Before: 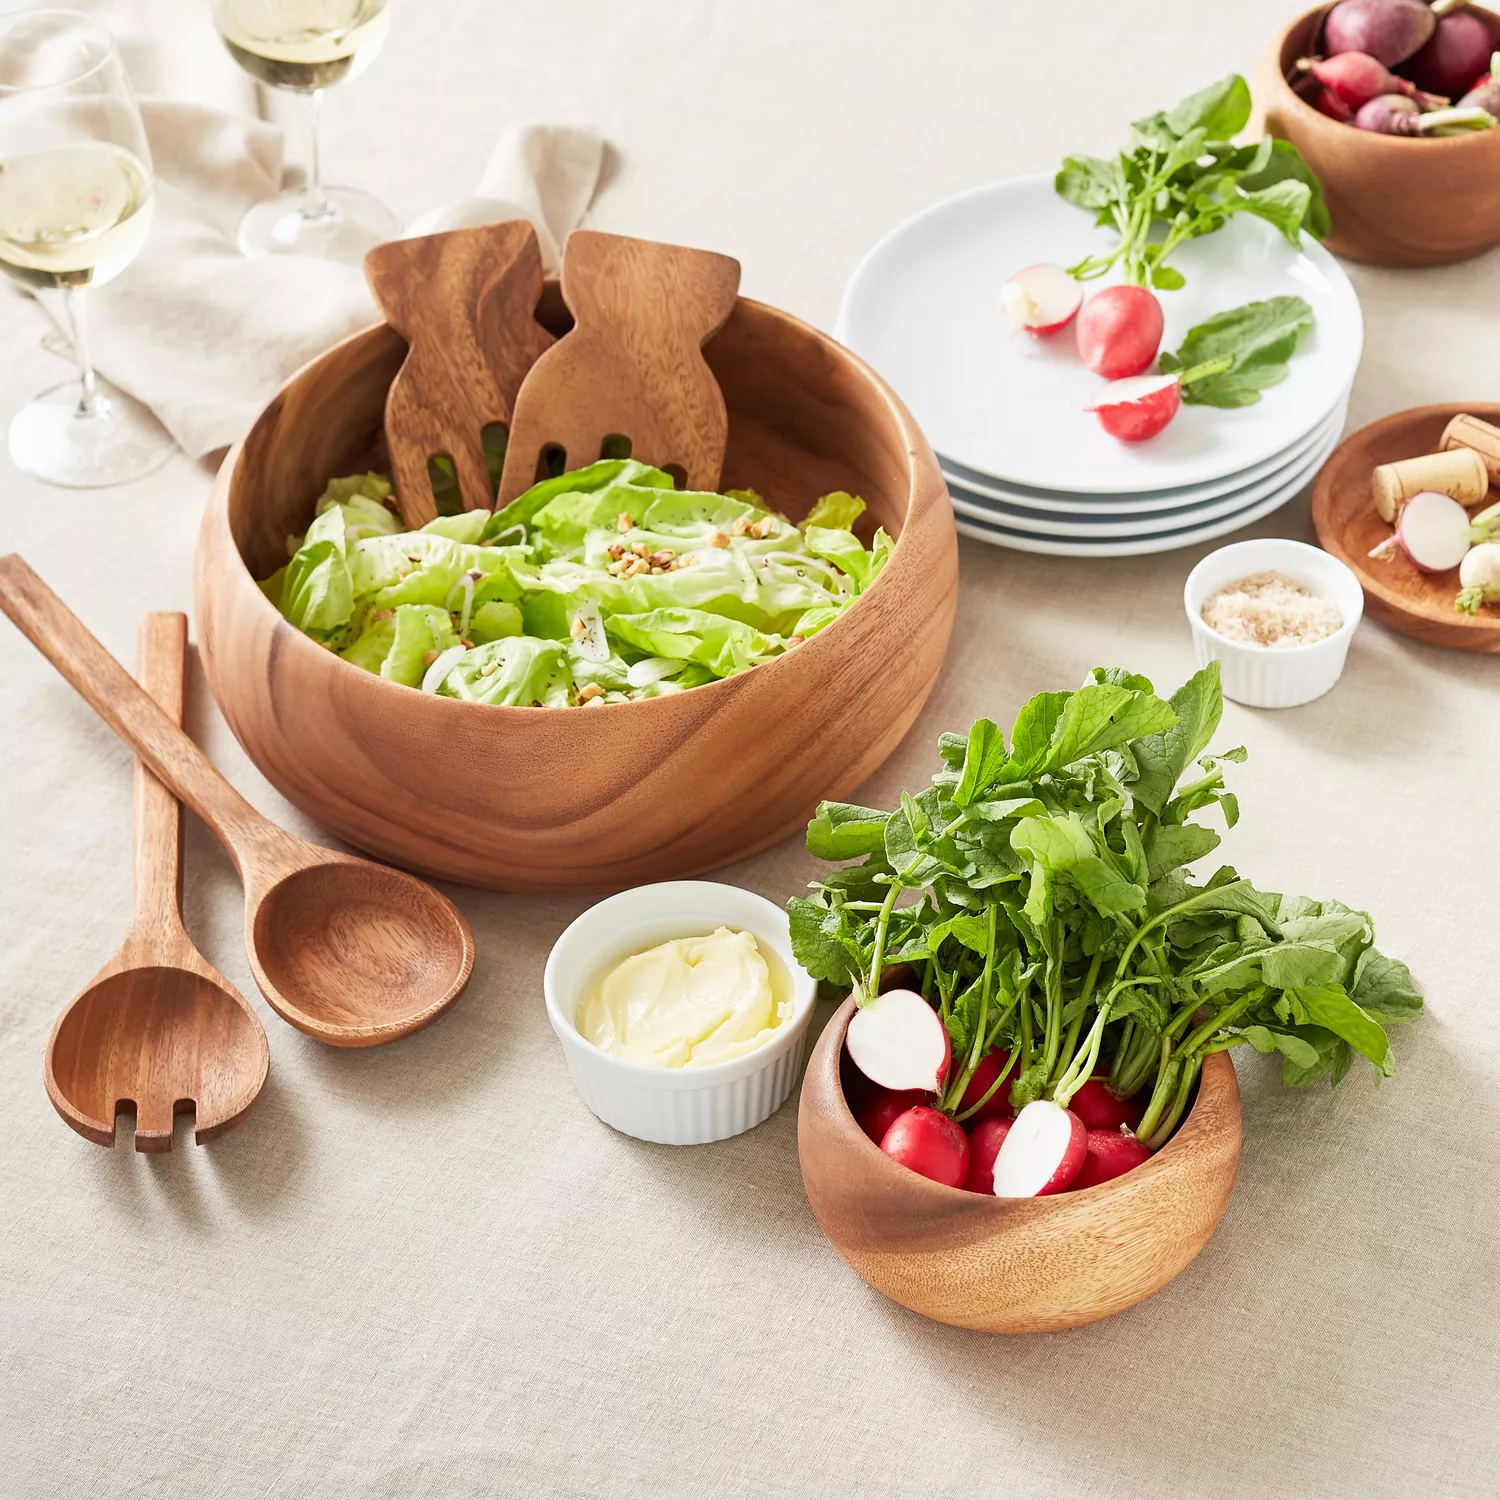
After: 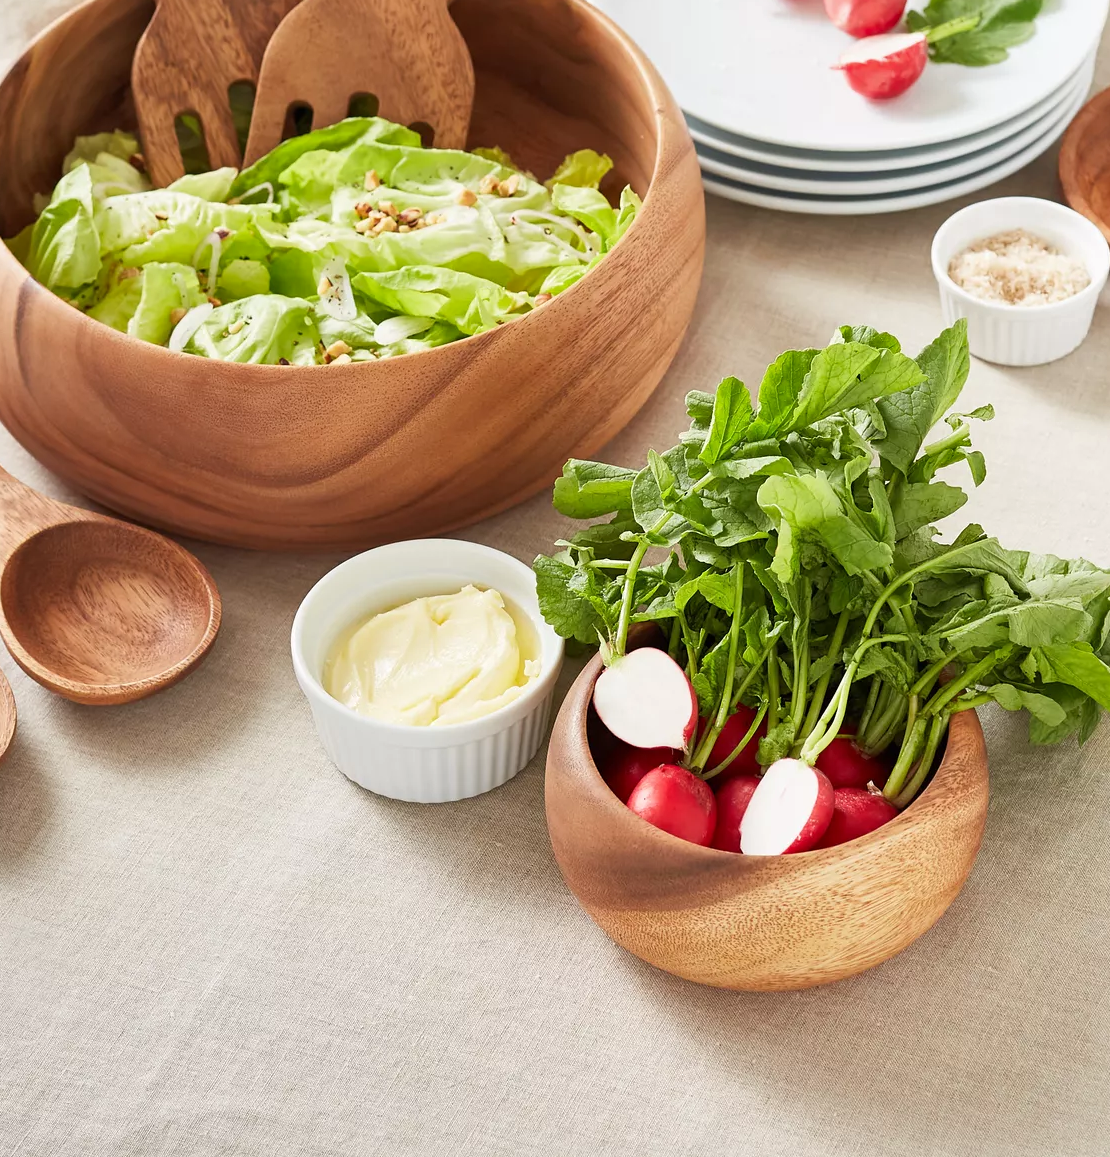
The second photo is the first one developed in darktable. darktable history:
crop: left 16.871%, top 22.857%, right 9.116%
shadows and highlights: shadows 37.27, highlights -28.18, soften with gaussian
